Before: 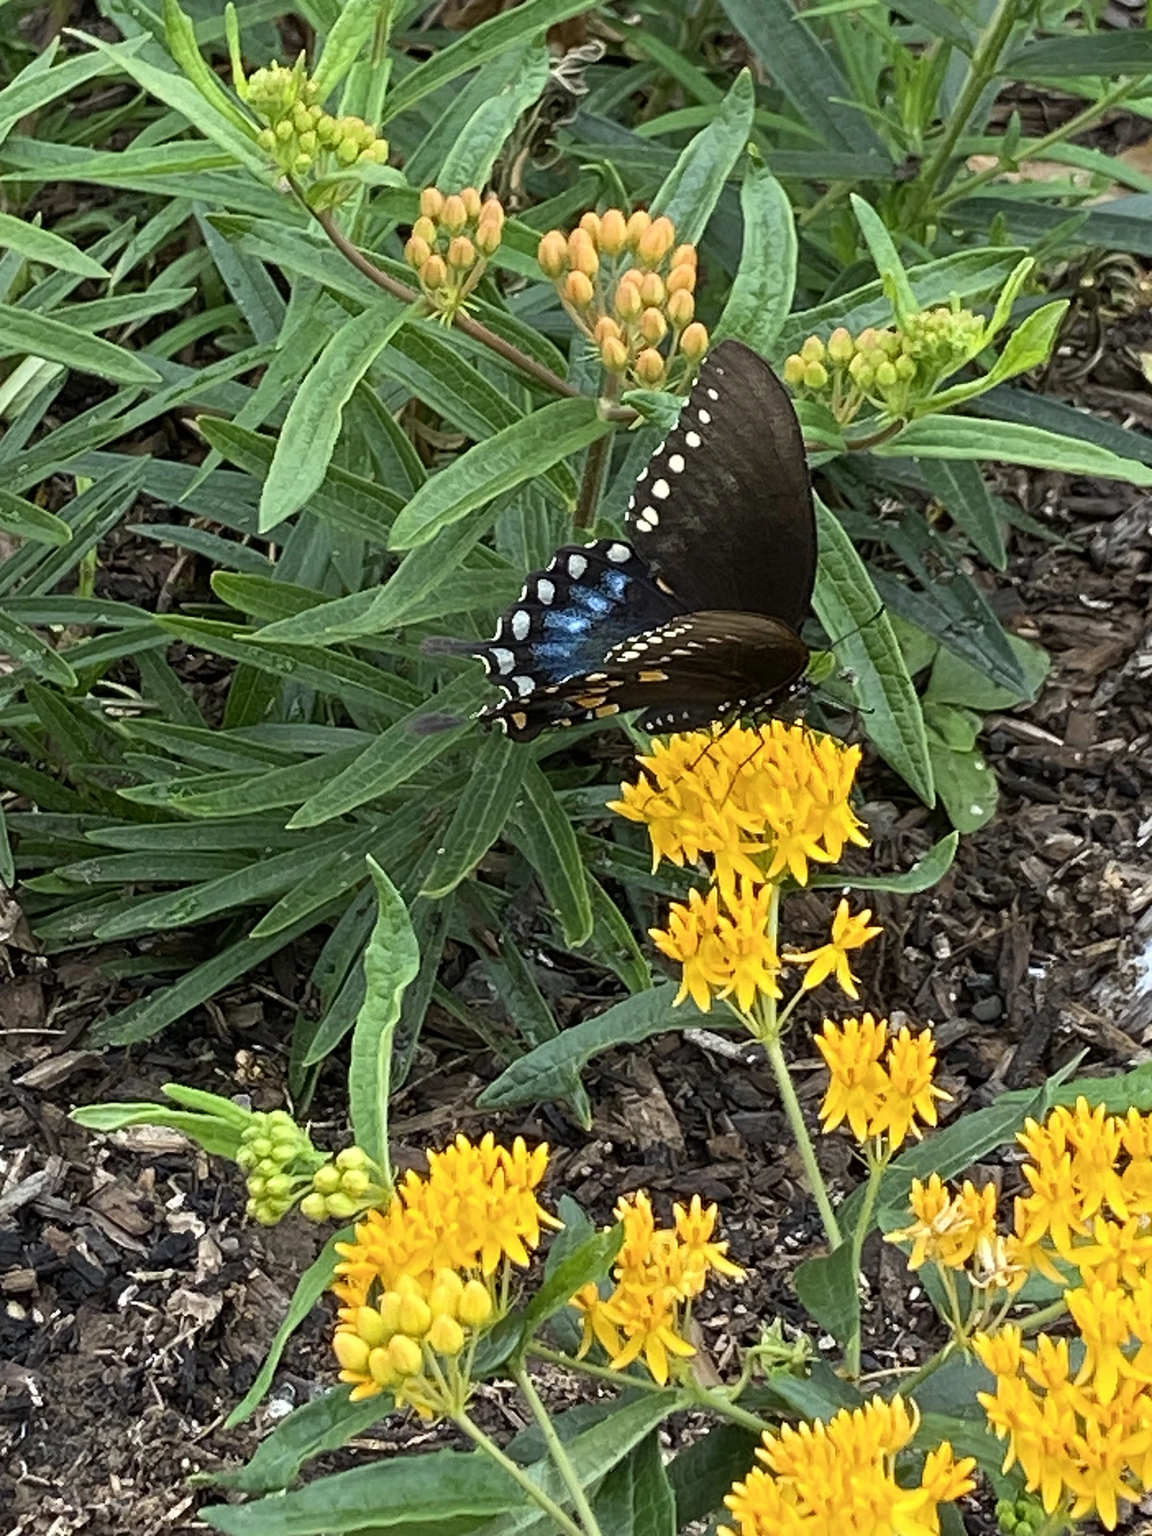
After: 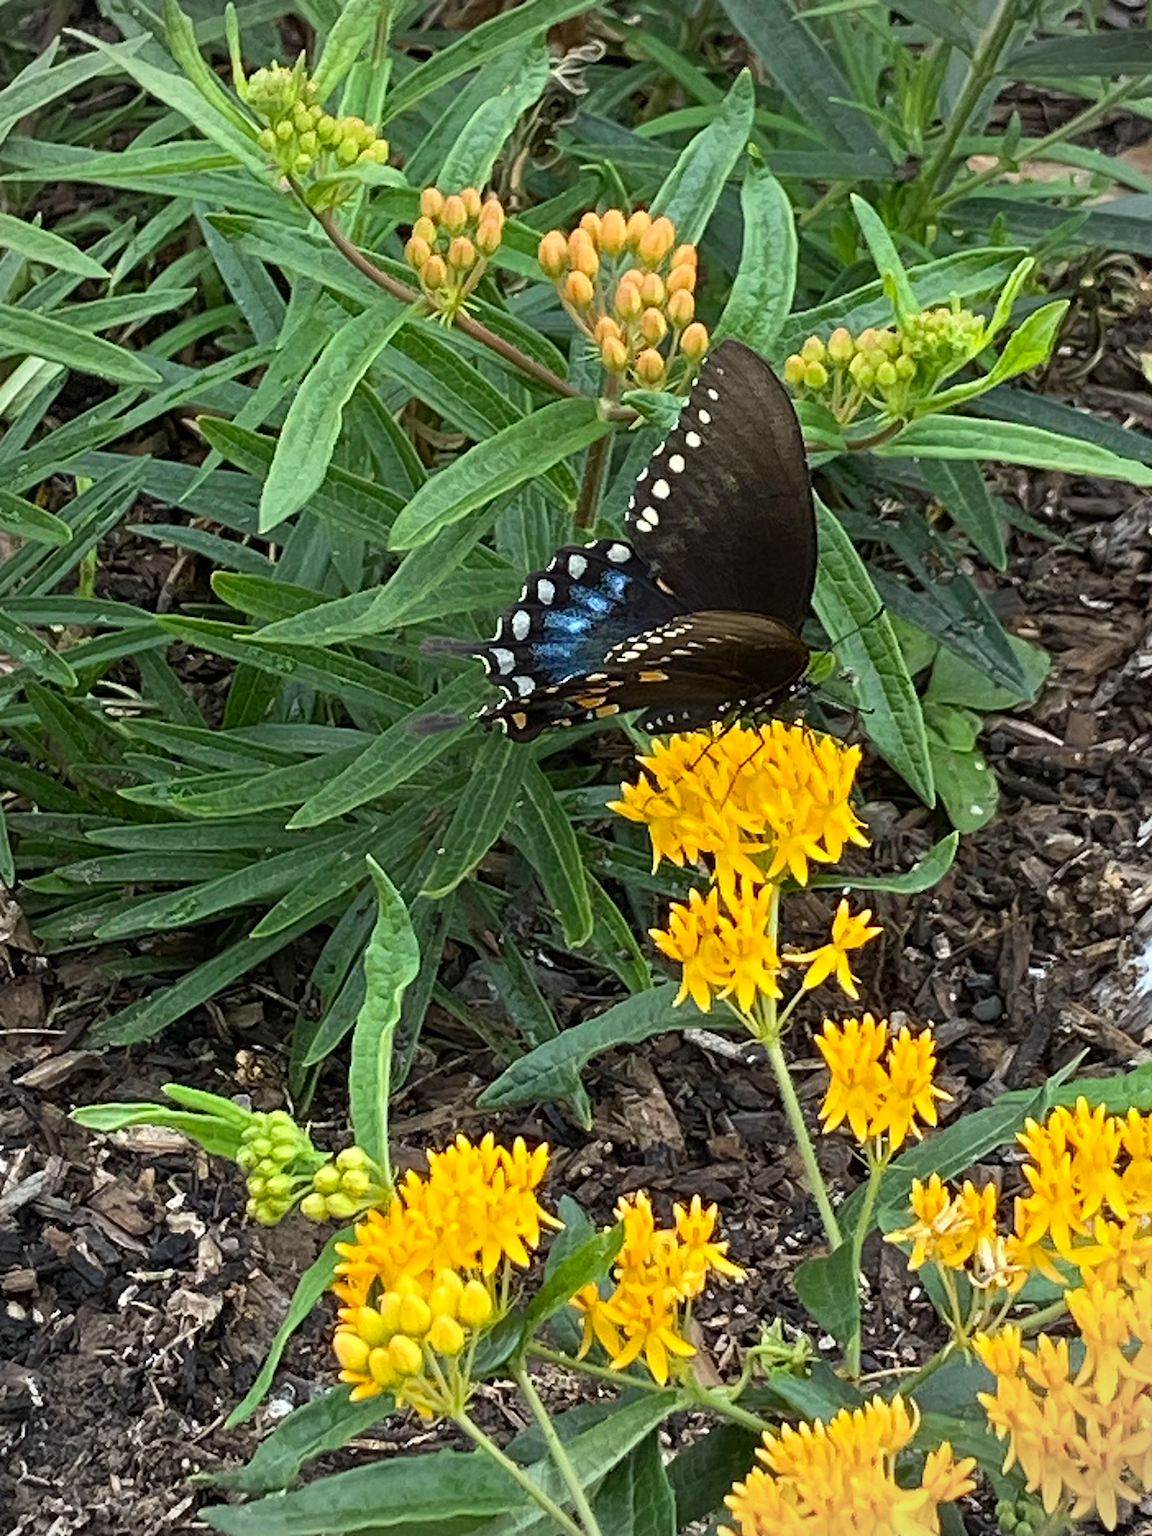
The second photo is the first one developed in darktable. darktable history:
vignetting: brightness -0.171, dithering 8-bit output, unbound false
